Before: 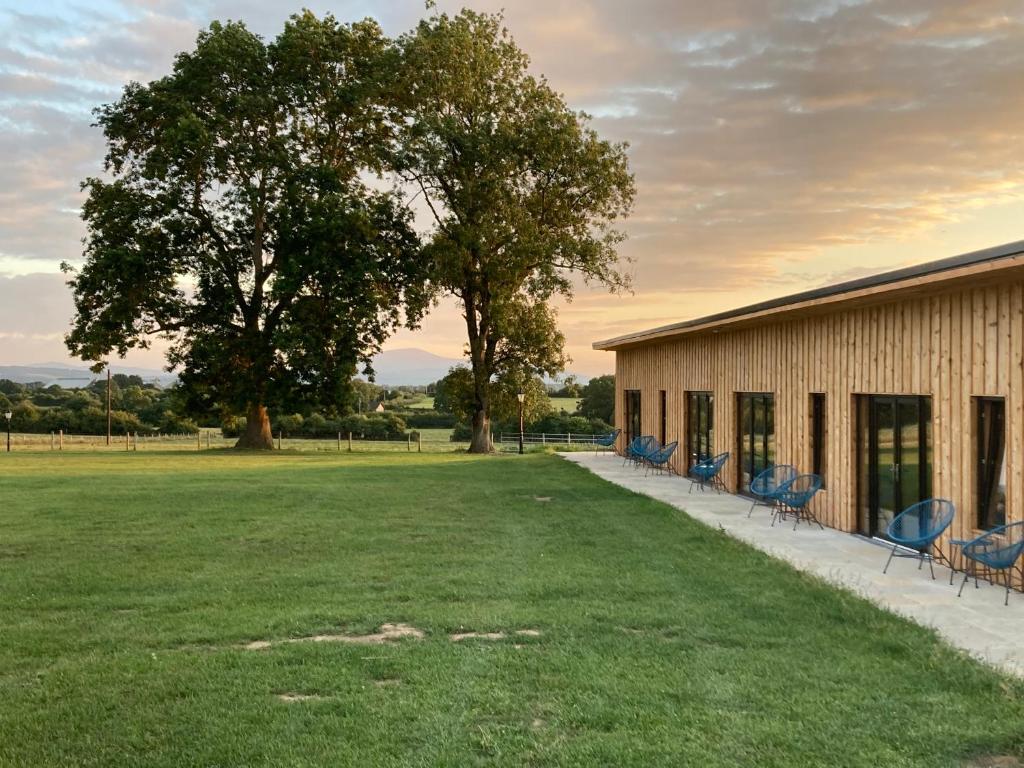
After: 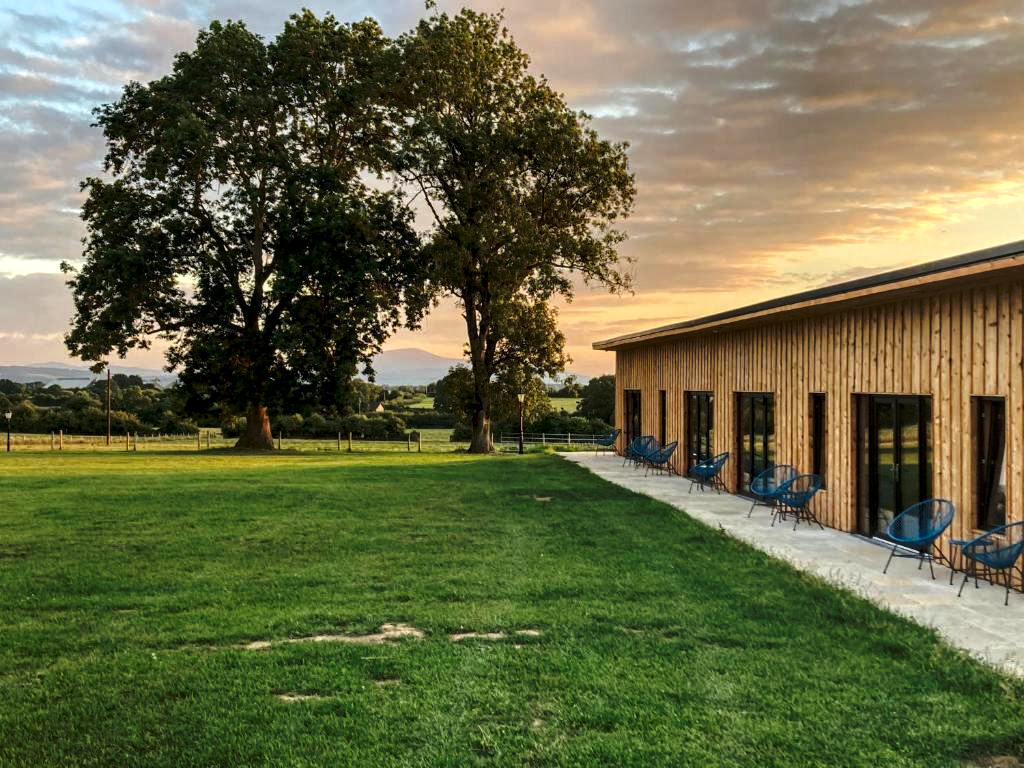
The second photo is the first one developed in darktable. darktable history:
tone curve: curves: ch0 [(0, 0) (0.003, 0.002) (0.011, 0.007) (0.025, 0.015) (0.044, 0.026) (0.069, 0.041) (0.1, 0.059) (0.136, 0.08) (0.177, 0.105) (0.224, 0.132) (0.277, 0.163) (0.335, 0.198) (0.399, 0.253) (0.468, 0.341) (0.543, 0.435) (0.623, 0.532) (0.709, 0.635) (0.801, 0.745) (0.898, 0.873) (1, 1)], preserve colors none
exposure: black level correction 0.001, exposure 0.191 EV, compensate highlight preservation false
local contrast: highlights 35%, detail 135%
